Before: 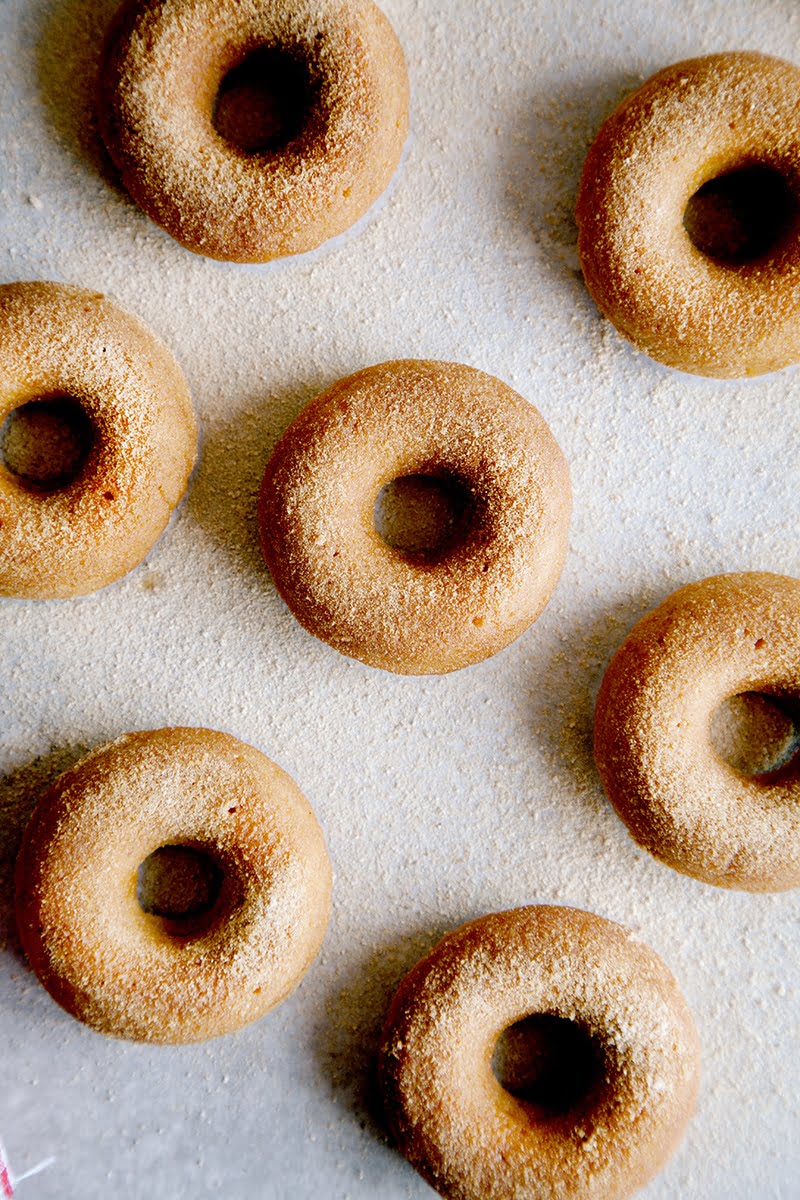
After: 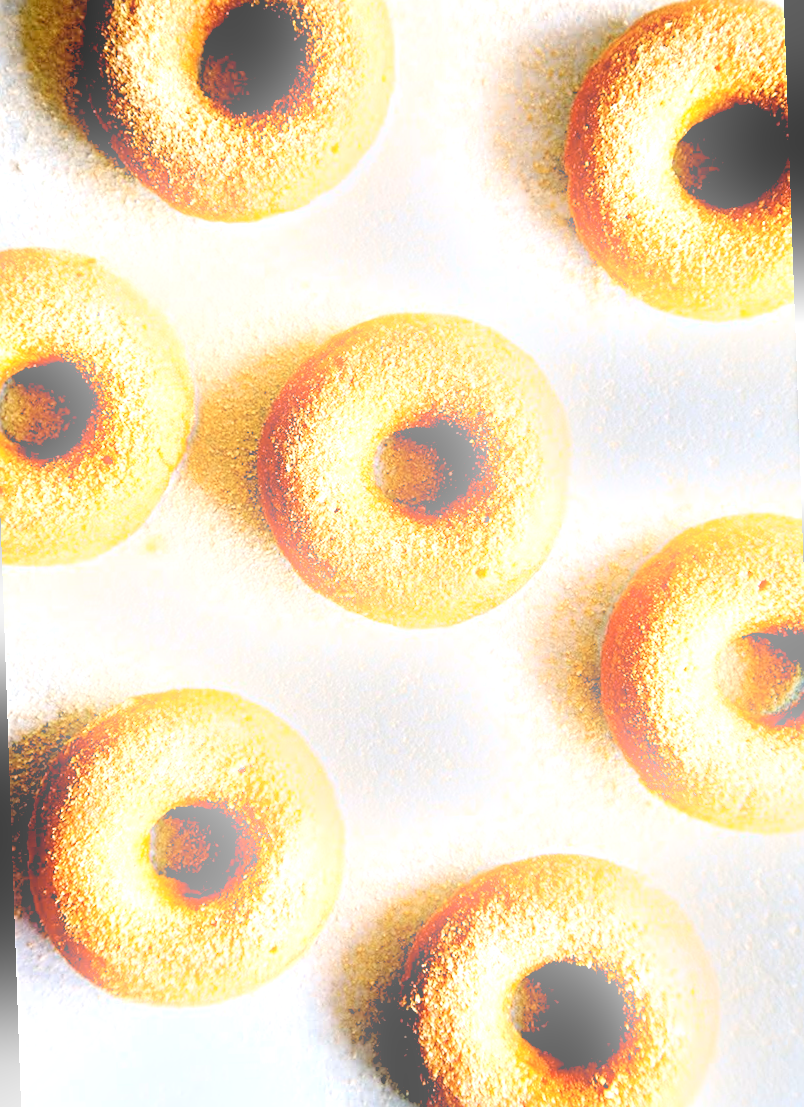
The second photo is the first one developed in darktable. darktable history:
sharpen: on, module defaults
bloom: size 15%, threshold 97%, strength 7%
rgb levels: levels [[0.01, 0.419, 0.839], [0, 0.5, 1], [0, 0.5, 1]]
exposure: black level correction 0.001, exposure 1.116 EV, compensate highlight preservation false
rotate and perspective: rotation -2°, crop left 0.022, crop right 0.978, crop top 0.049, crop bottom 0.951
